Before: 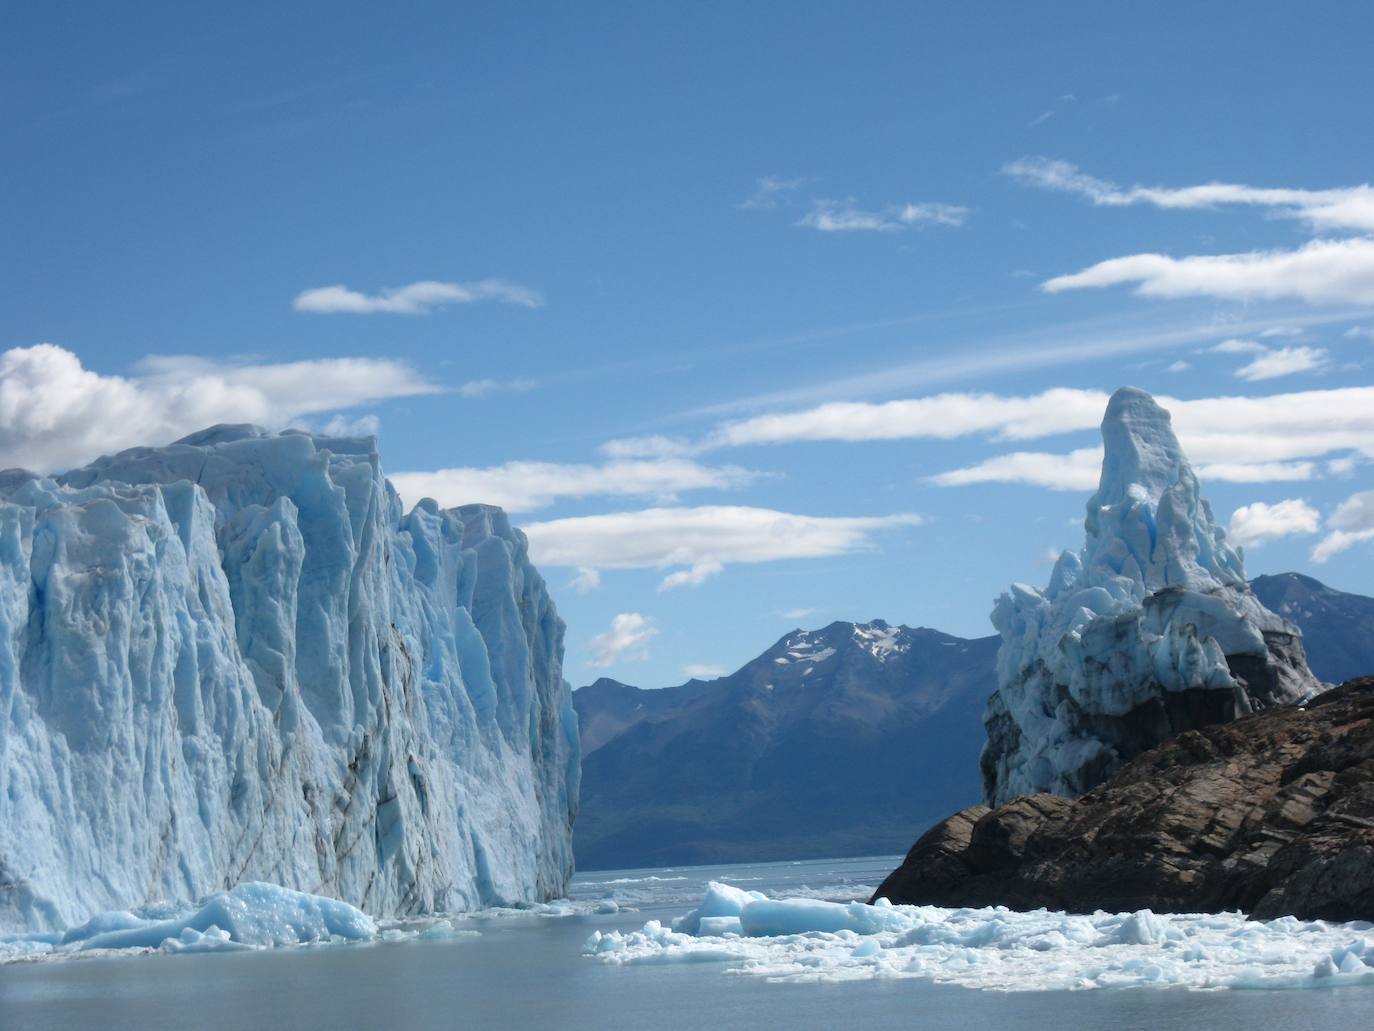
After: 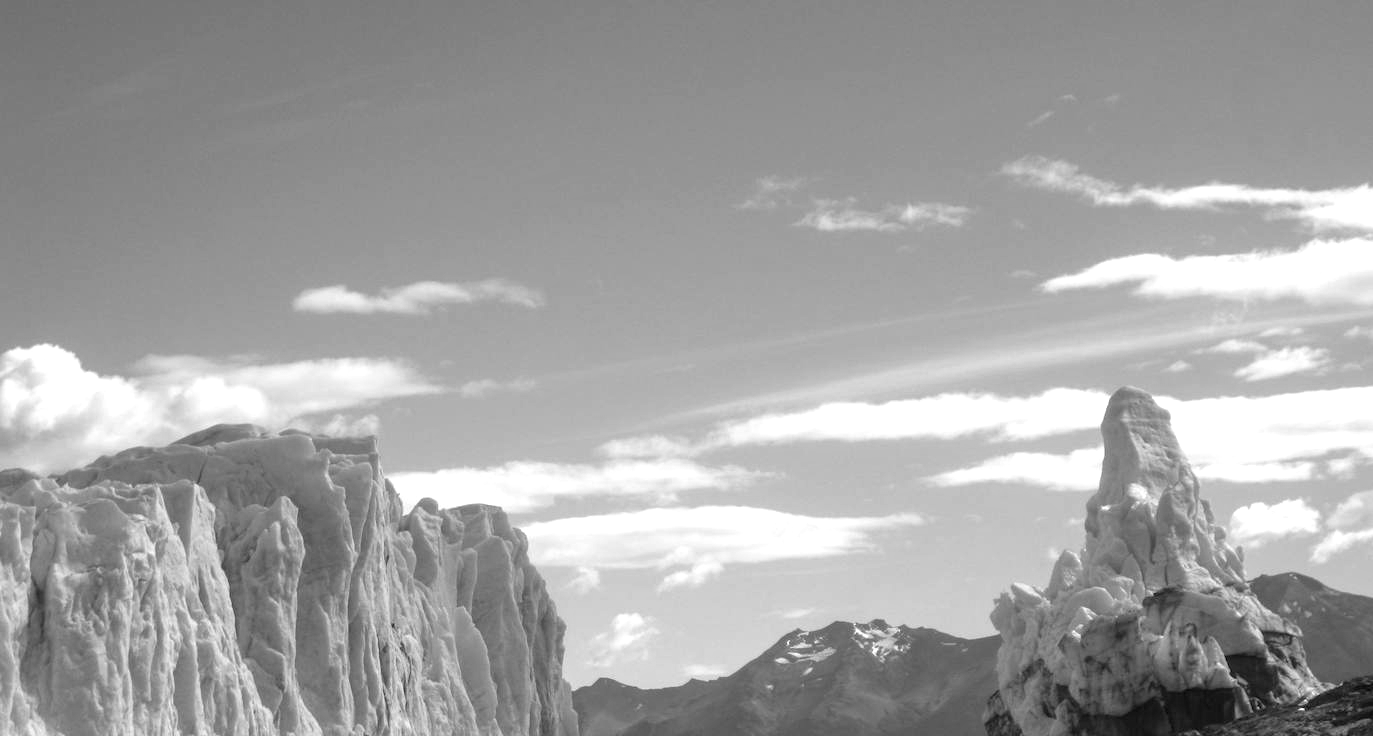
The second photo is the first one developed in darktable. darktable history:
exposure: black level correction 0.001, exposure 0.675 EV, compensate highlight preservation false
local contrast: on, module defaults
monochrome: a 73.58, b 64.21
crop: bottom 28.576%
